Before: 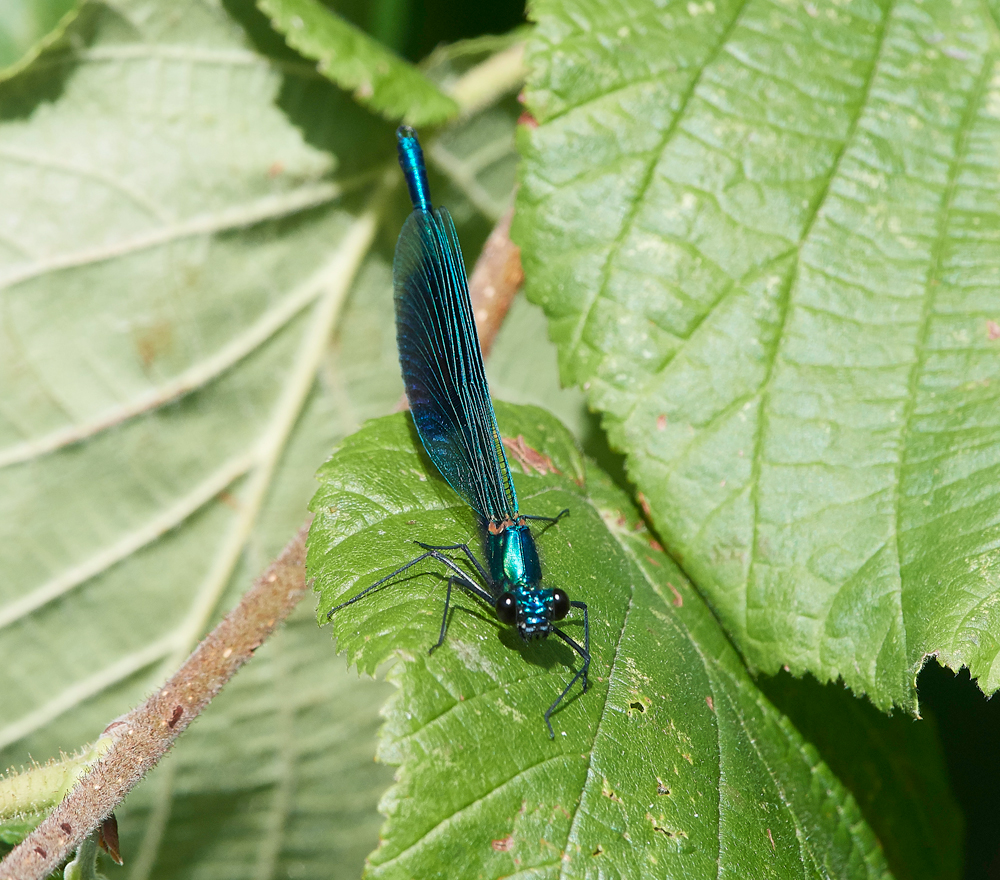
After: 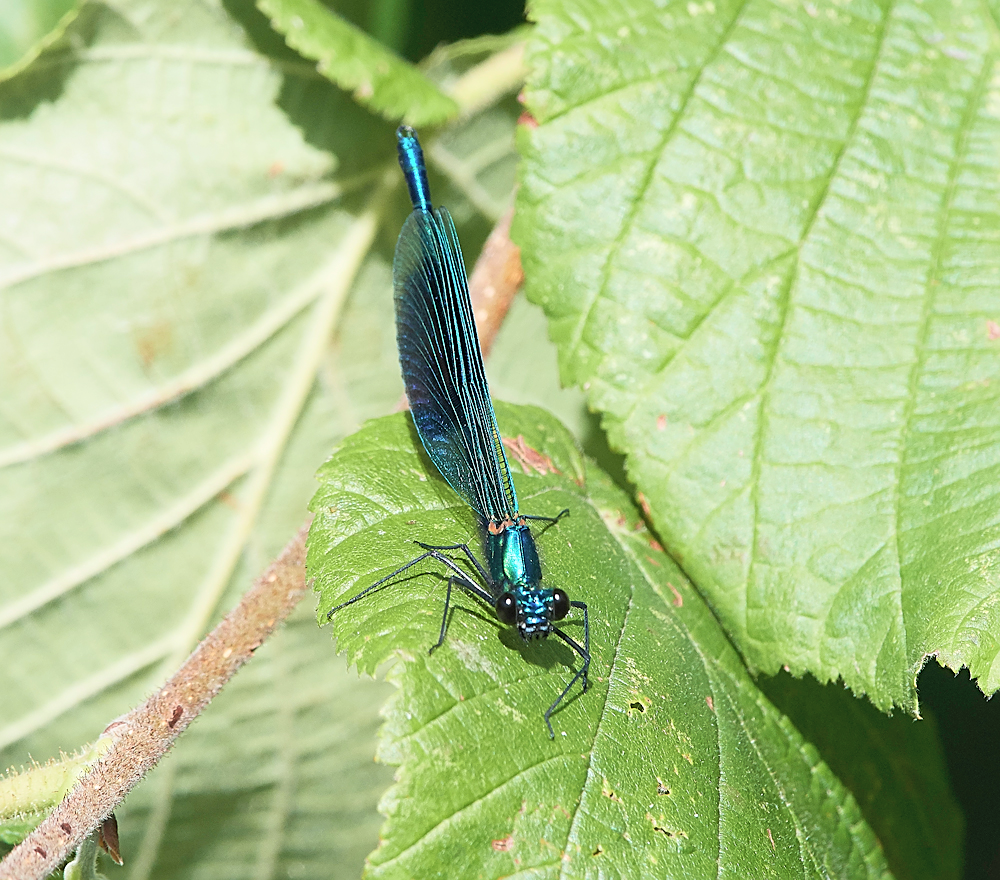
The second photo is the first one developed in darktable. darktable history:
contrast brightness saturation: contrast 0.137, brightness 0.215
sharpen: on, module defaults
